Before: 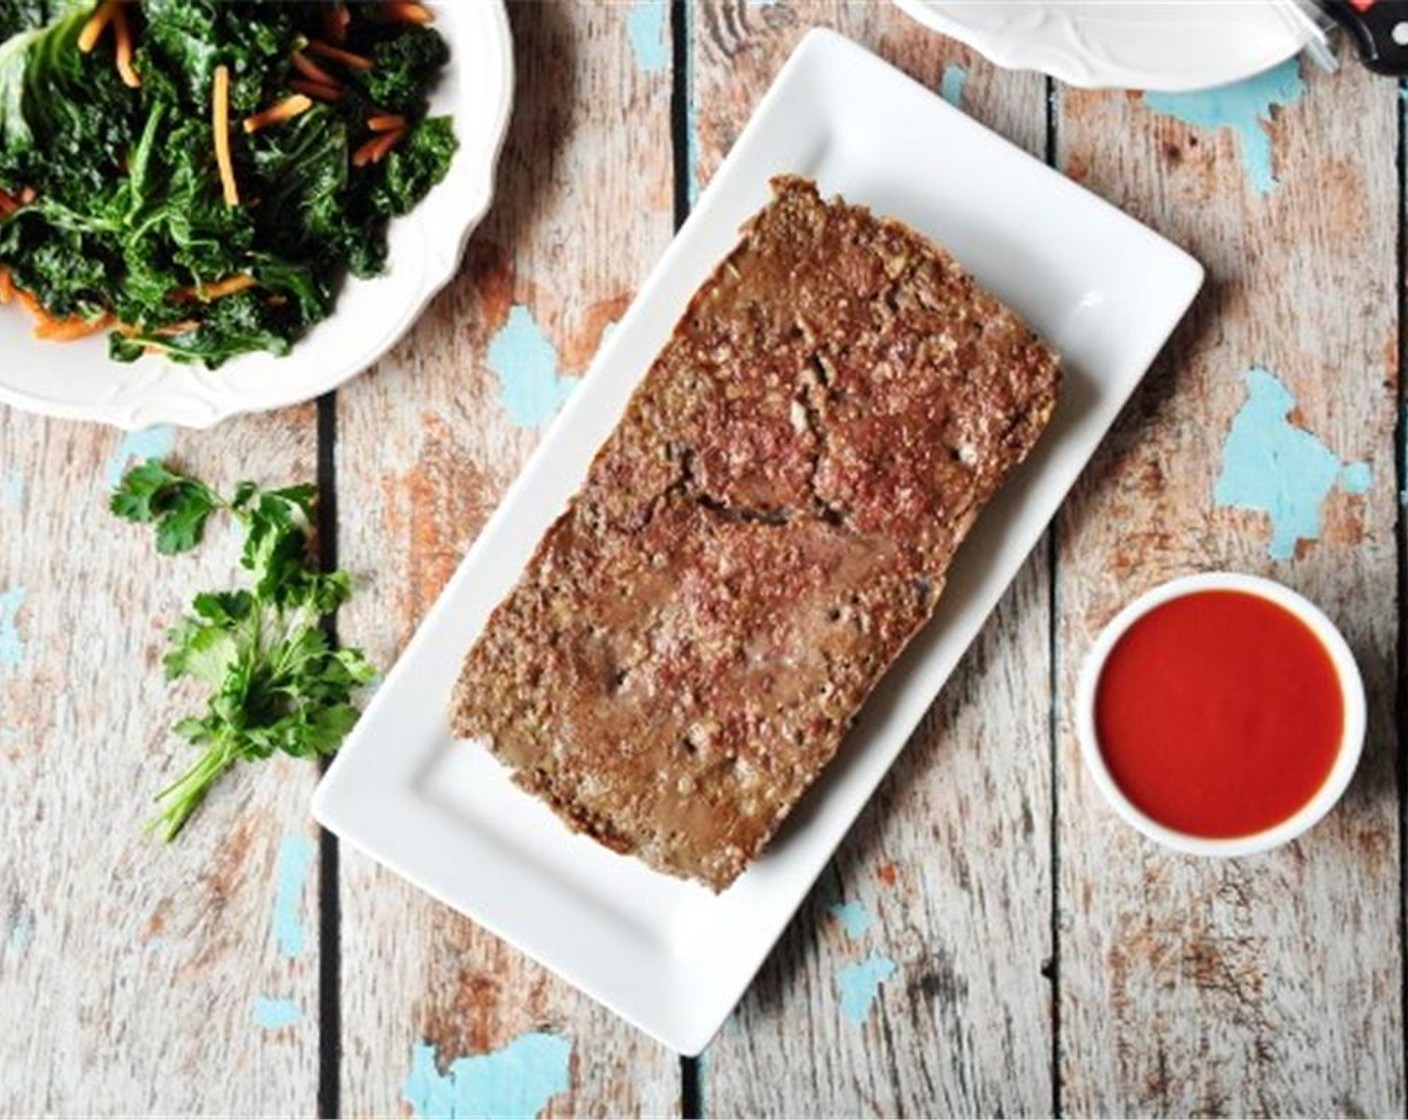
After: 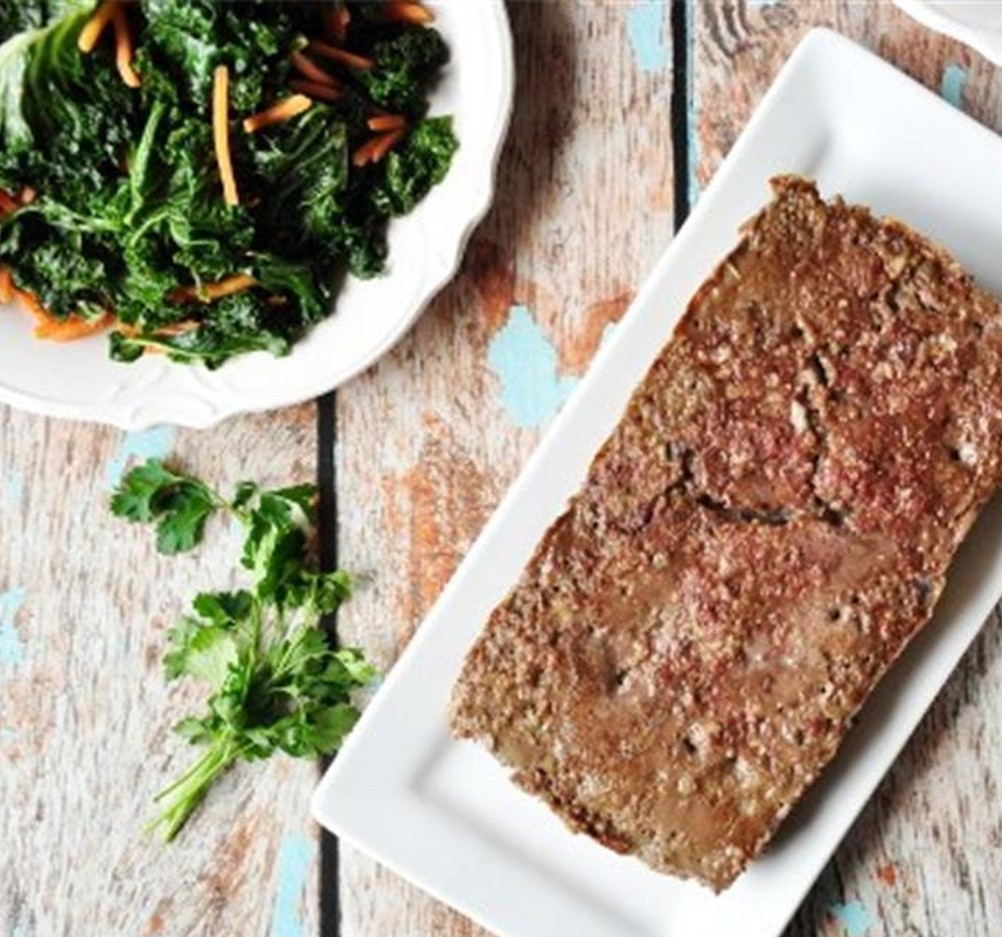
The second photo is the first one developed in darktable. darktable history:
crop: right 28.81%, bottom 16.29%
